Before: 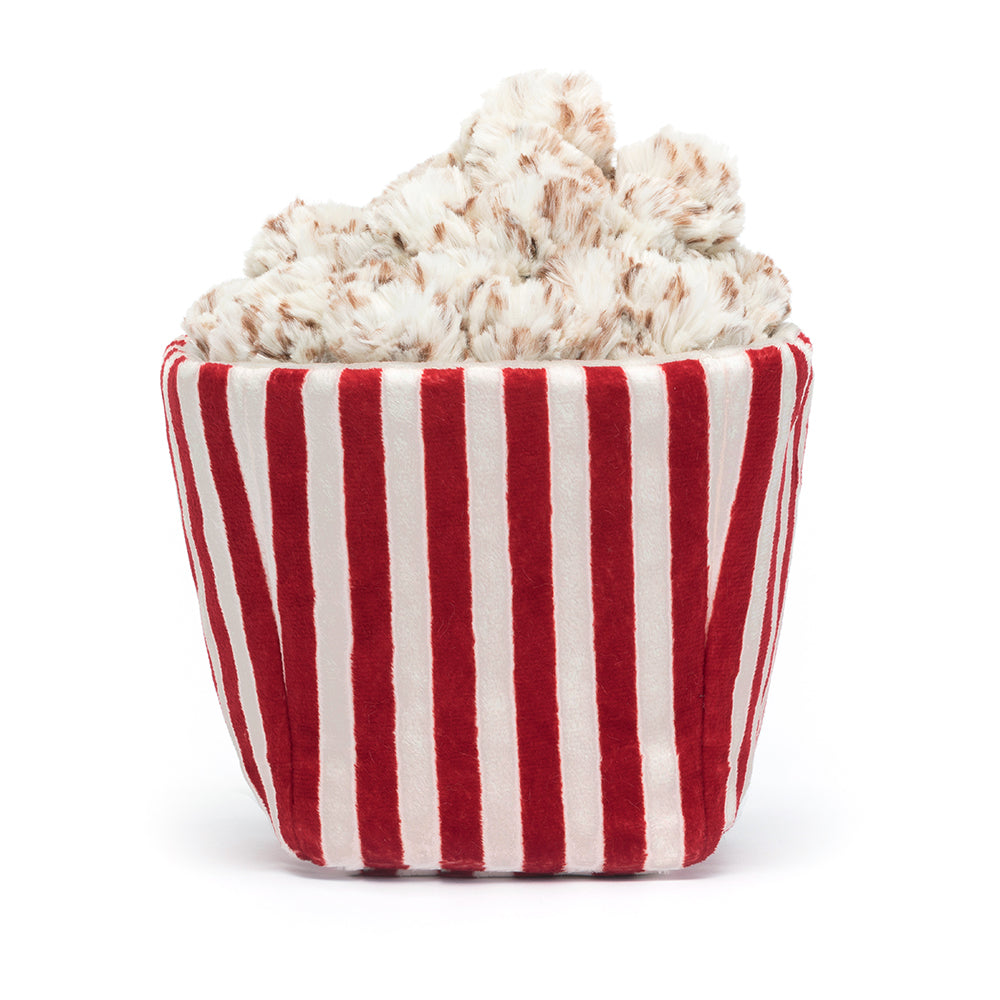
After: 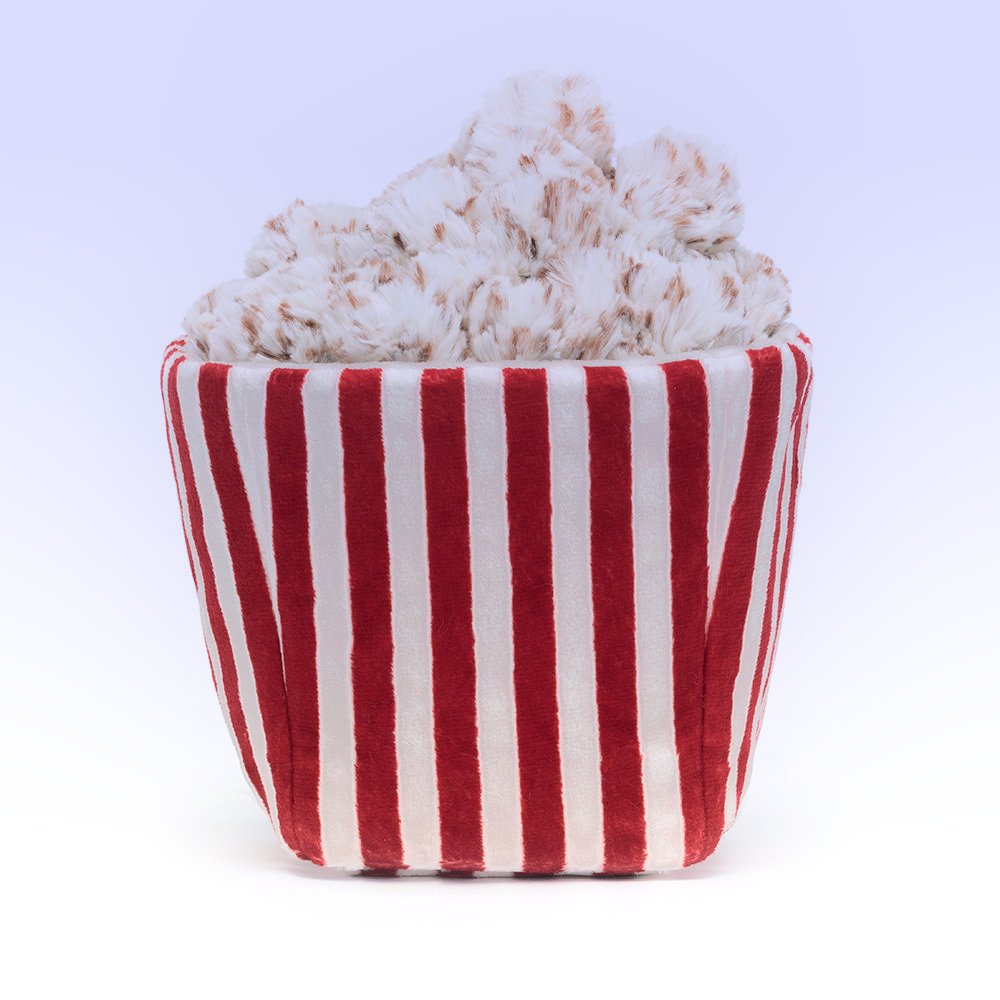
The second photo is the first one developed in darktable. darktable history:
shadows and highlights: shadows -24.28, highlights 49.77, soften with gaussian
graduated density: hue 238.83°, saturation 50%
